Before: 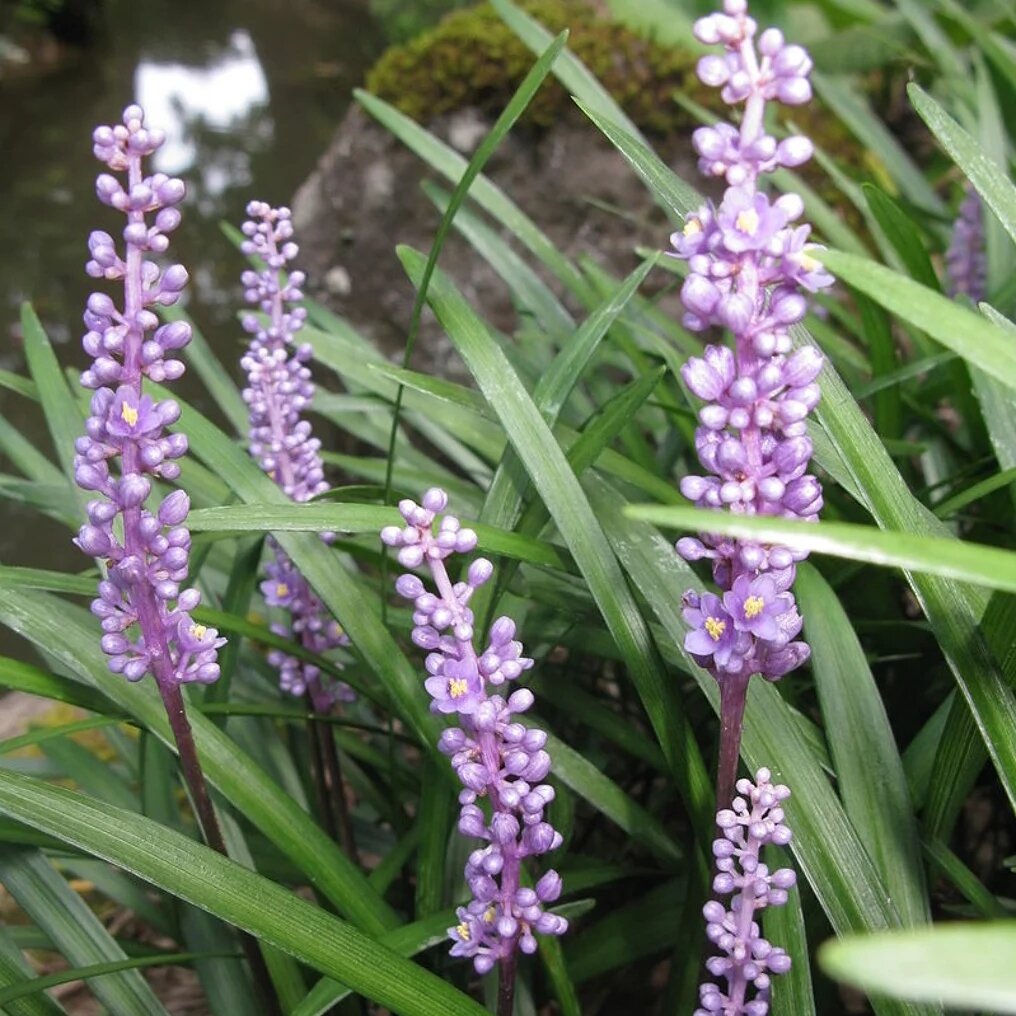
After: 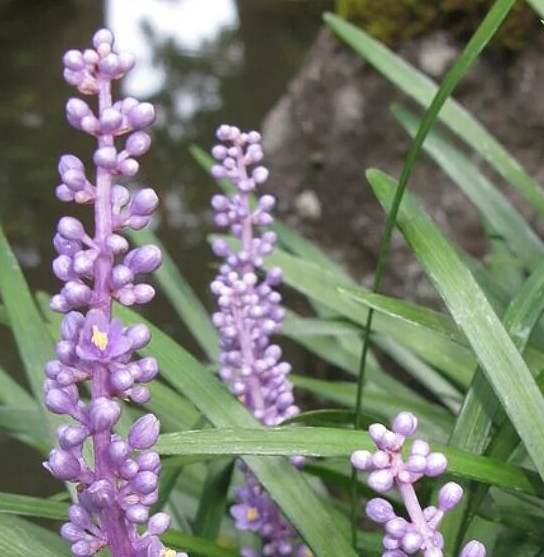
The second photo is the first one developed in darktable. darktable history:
crop and rotate: left 3.03%, top 7.563%, right 43.399%, bottom 37.575%
